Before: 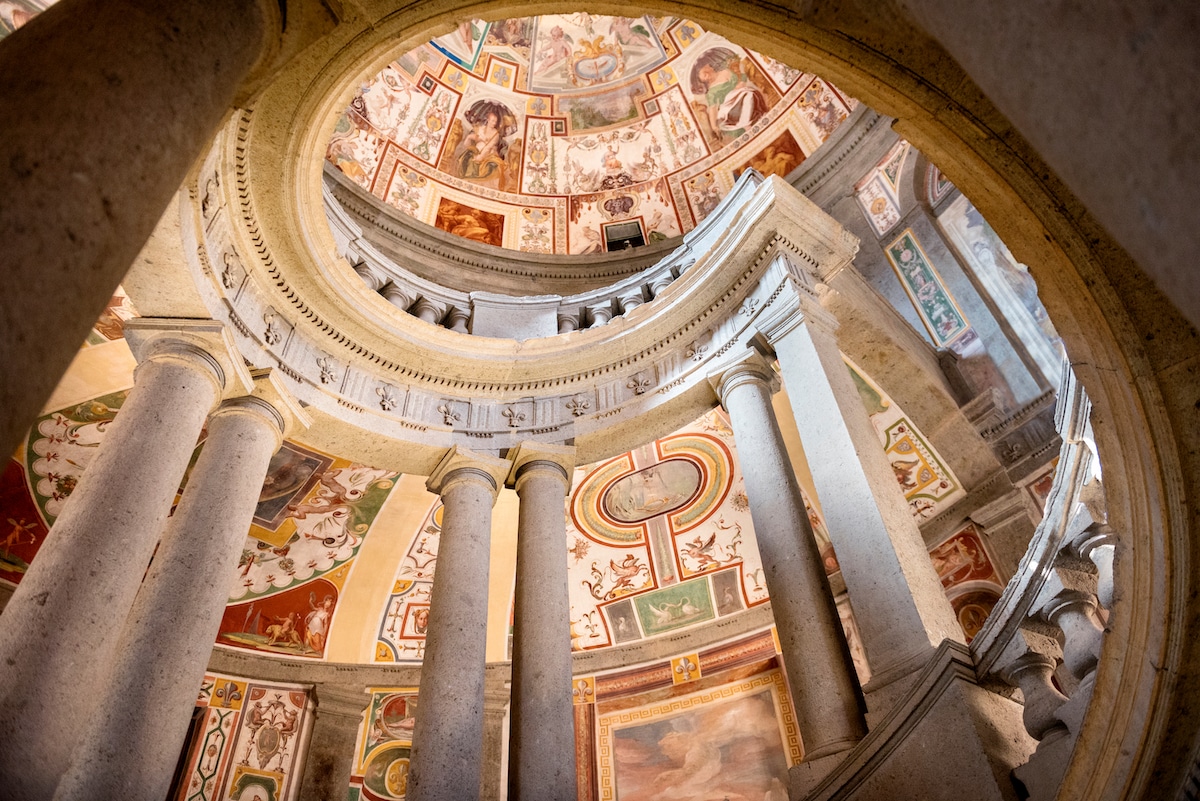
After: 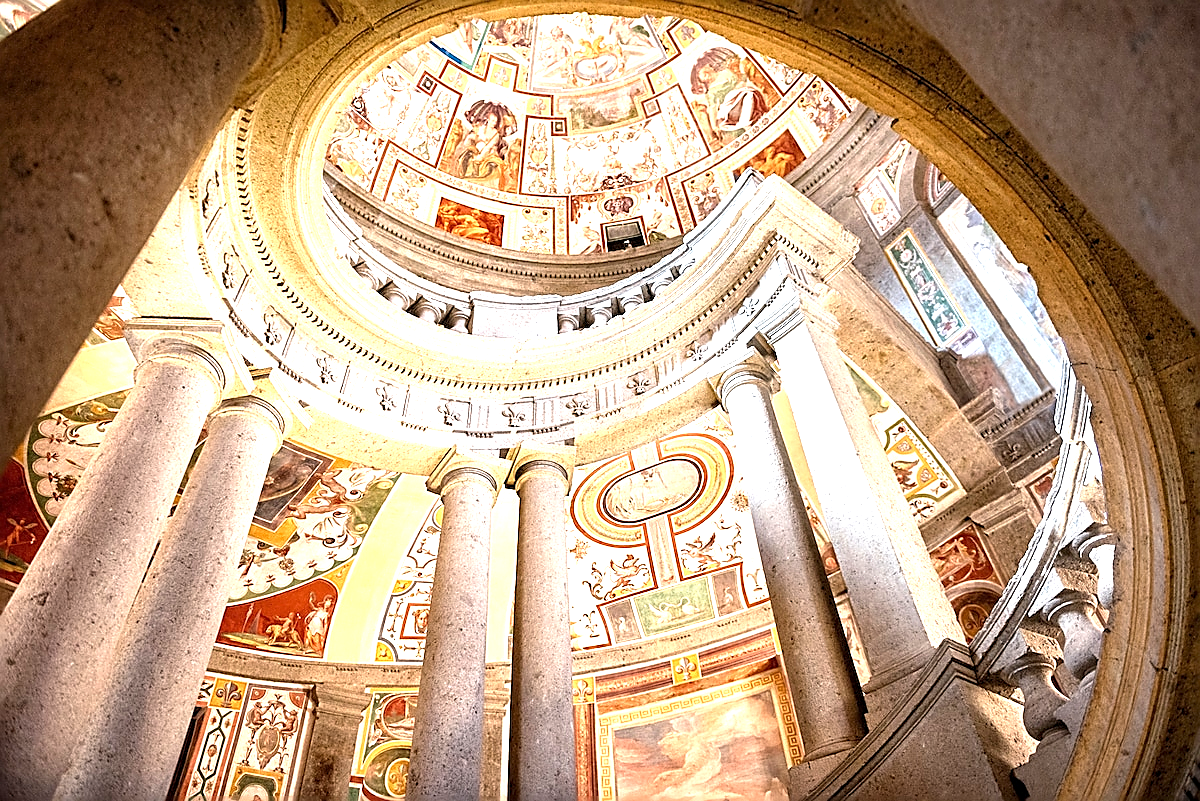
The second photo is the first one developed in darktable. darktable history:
local contrast: highlights 100%, shadows 97%, detail 120%, midtone range 0.2
exposure: black level correction 0, exposure 1.2 EV, compensate exposure bias true, compensate highlight preservation false
base curve: curves: ch0 [(0, 0) (0.472, 0.455) (1, 1)], preserve colors none
sharpen: radius 1.675, amount 1.293
